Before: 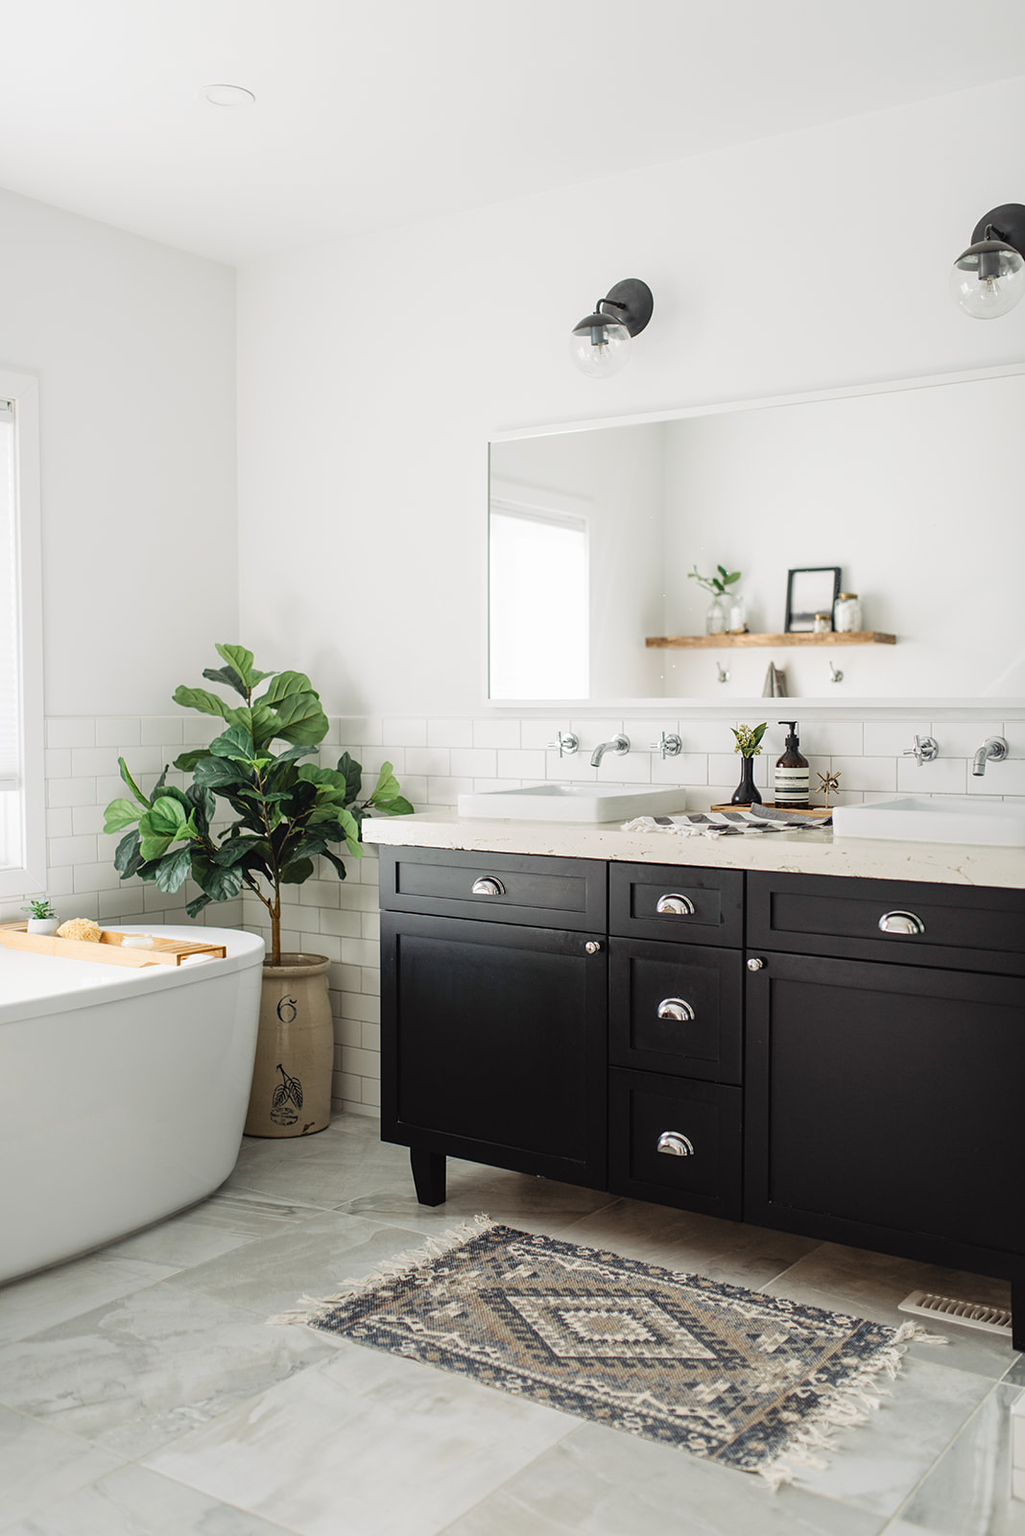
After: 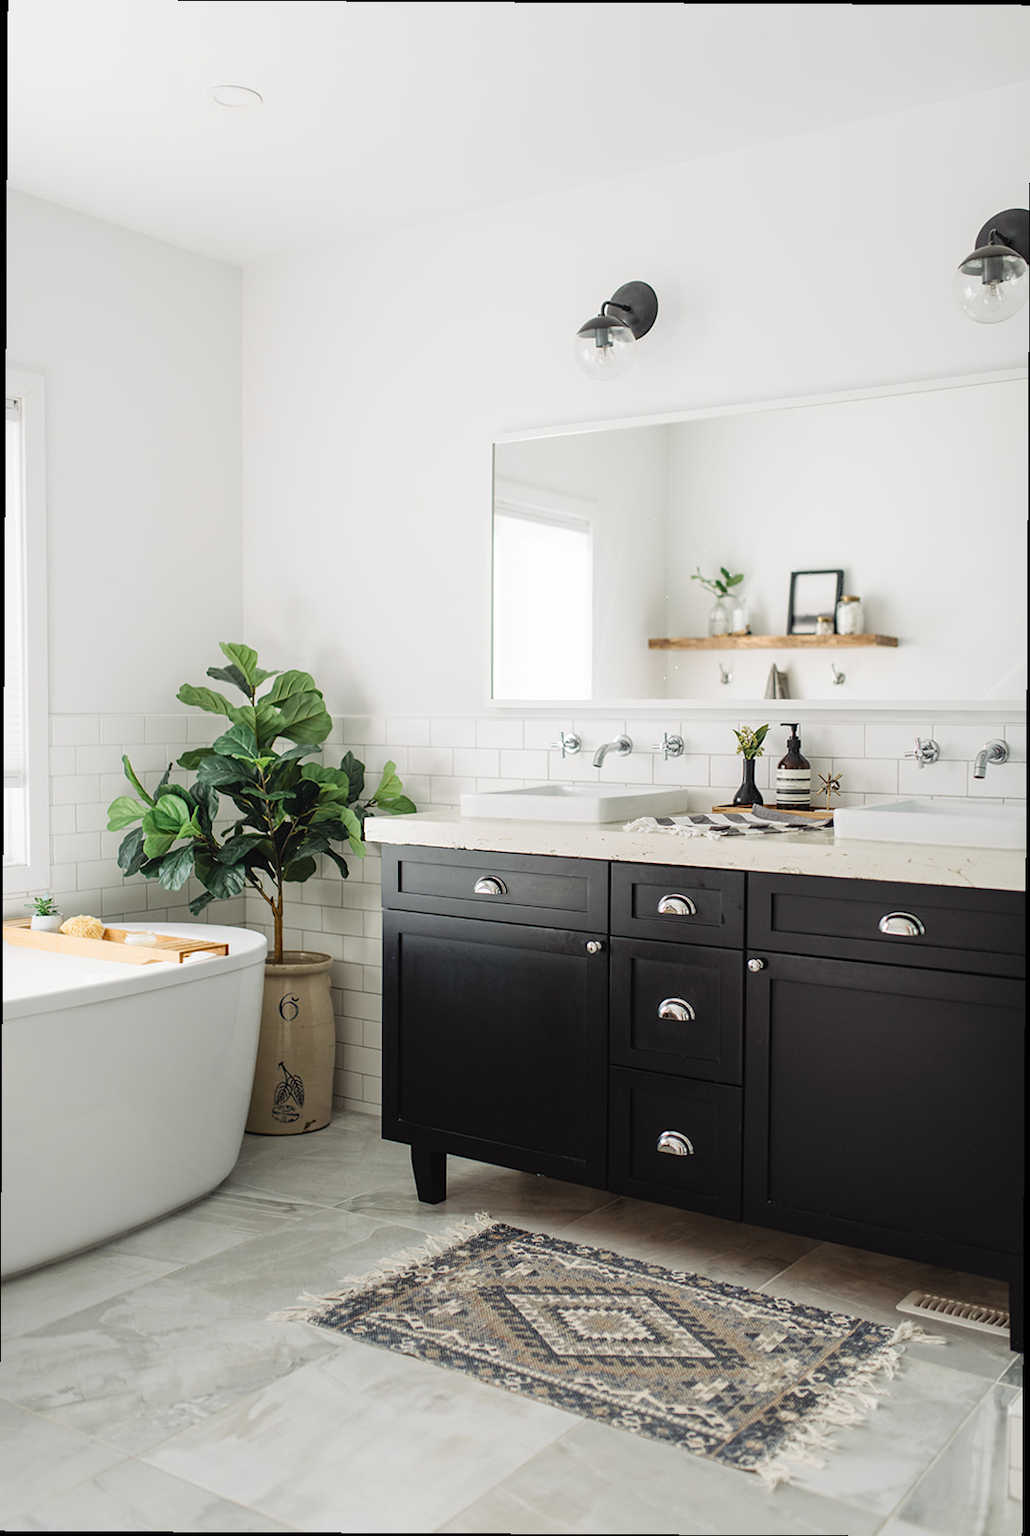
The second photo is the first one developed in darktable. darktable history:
crop and rotate: angle -0.325°
